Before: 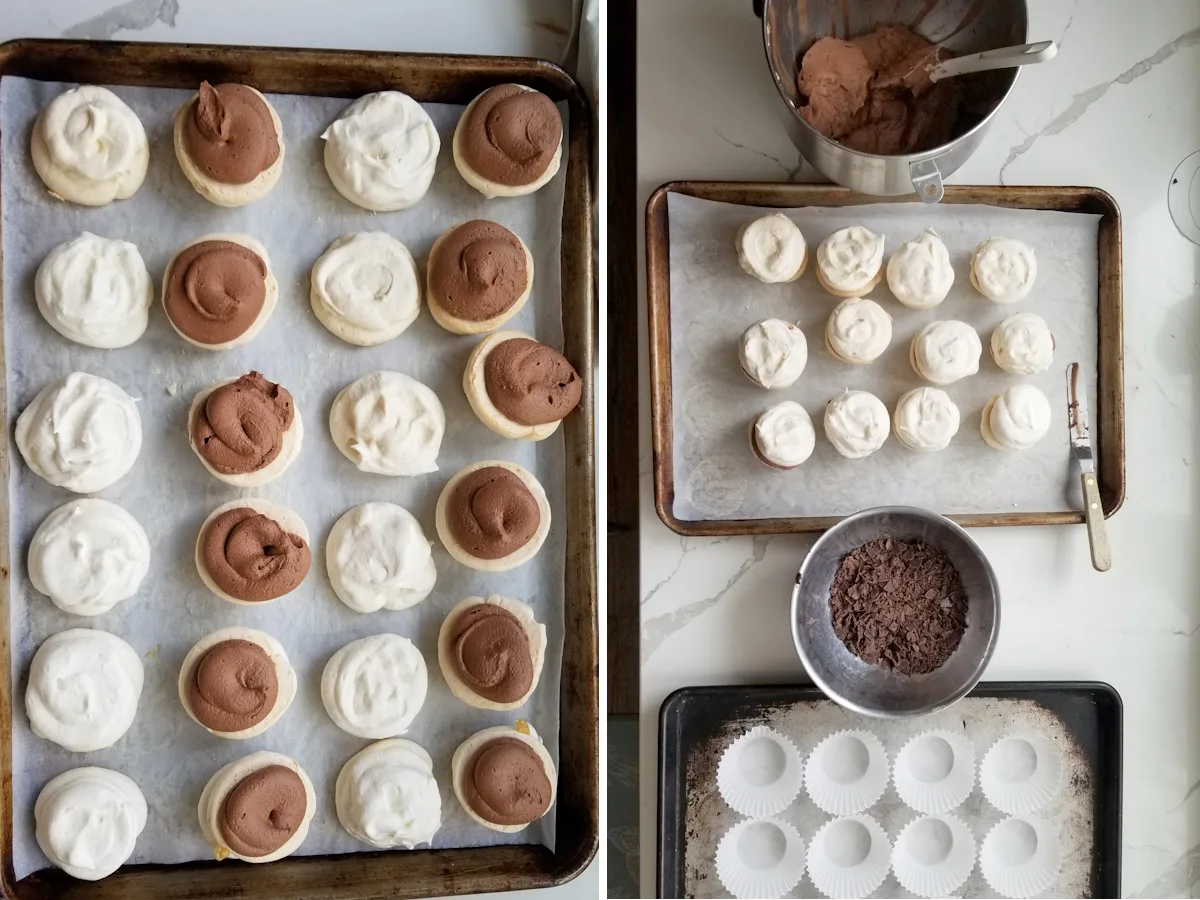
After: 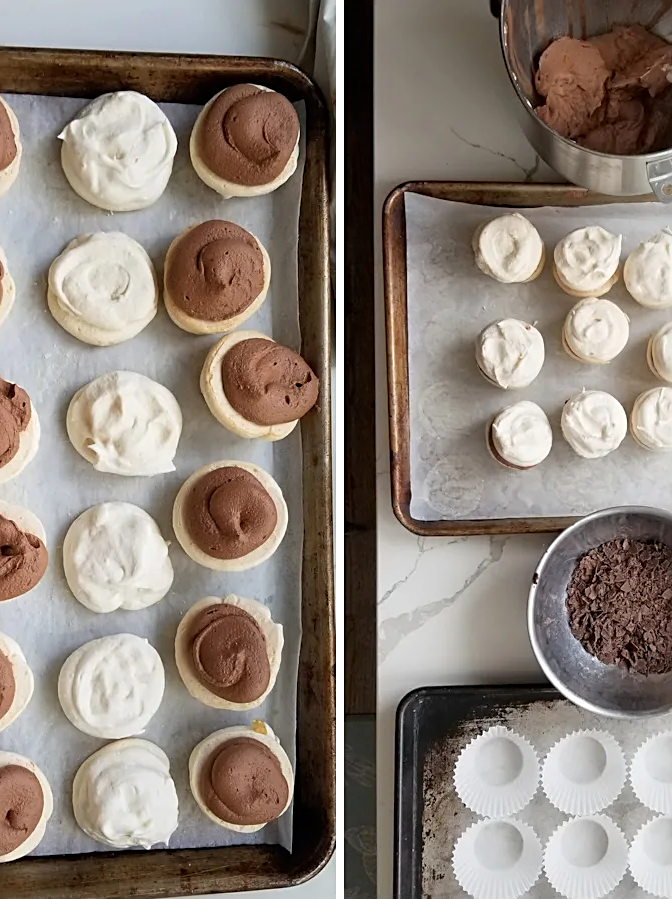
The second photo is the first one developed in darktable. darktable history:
crop: left 21.937%, right 21.986%, bottom 0.003%
sharpen: on, module defaults
tone equalizer: on, module defaults
